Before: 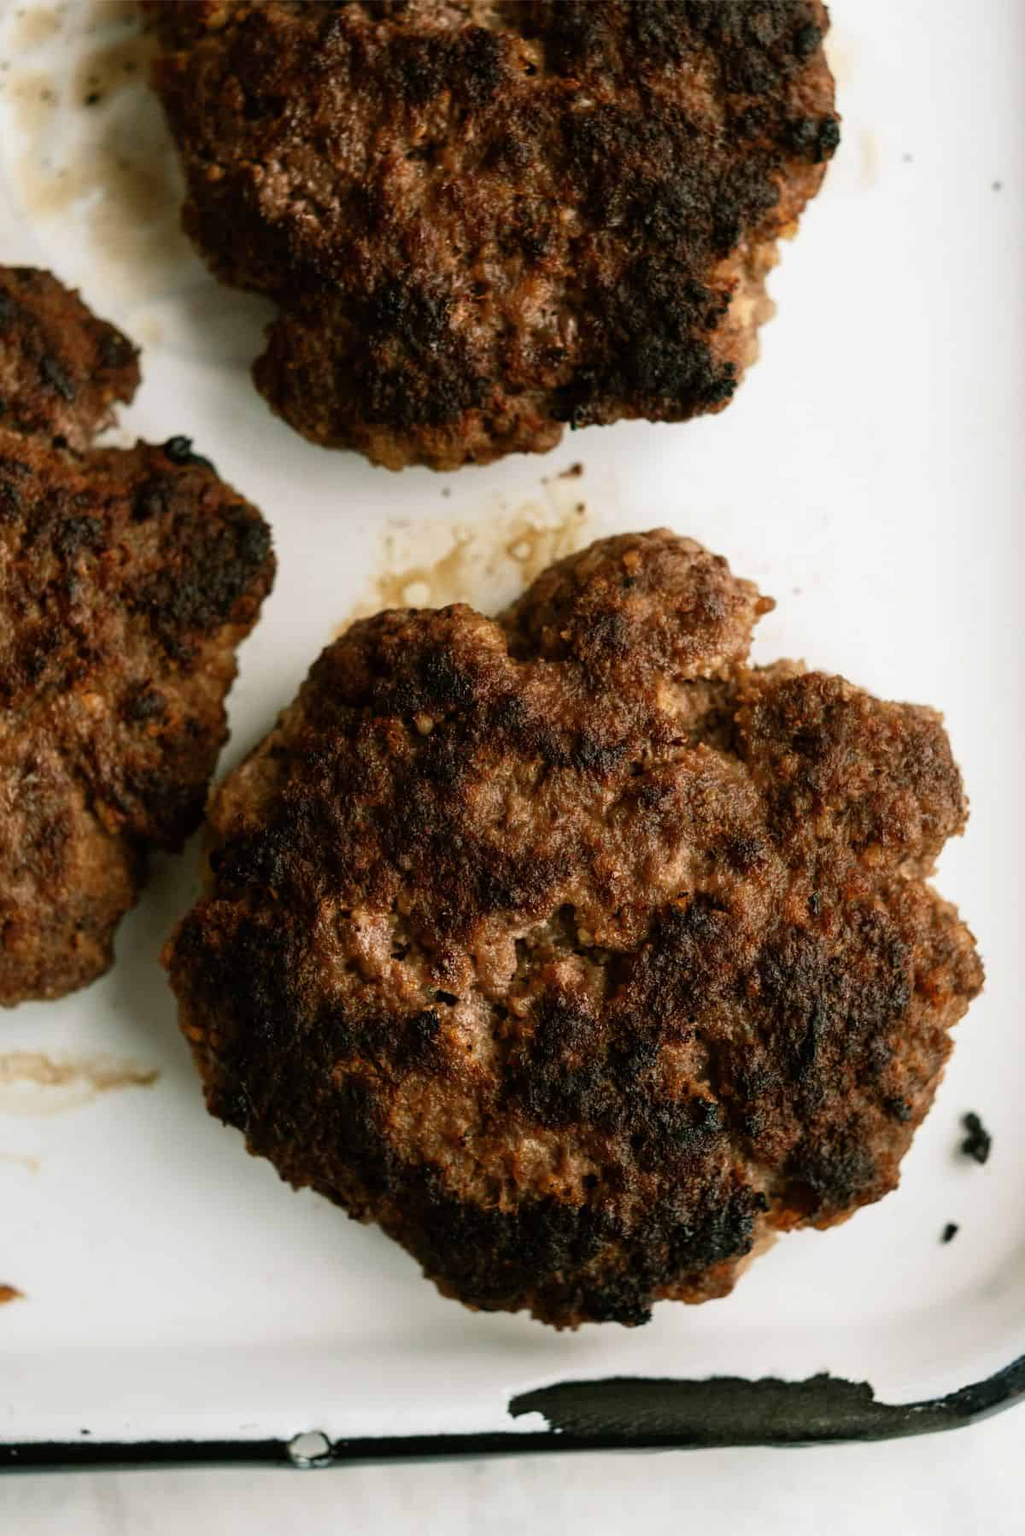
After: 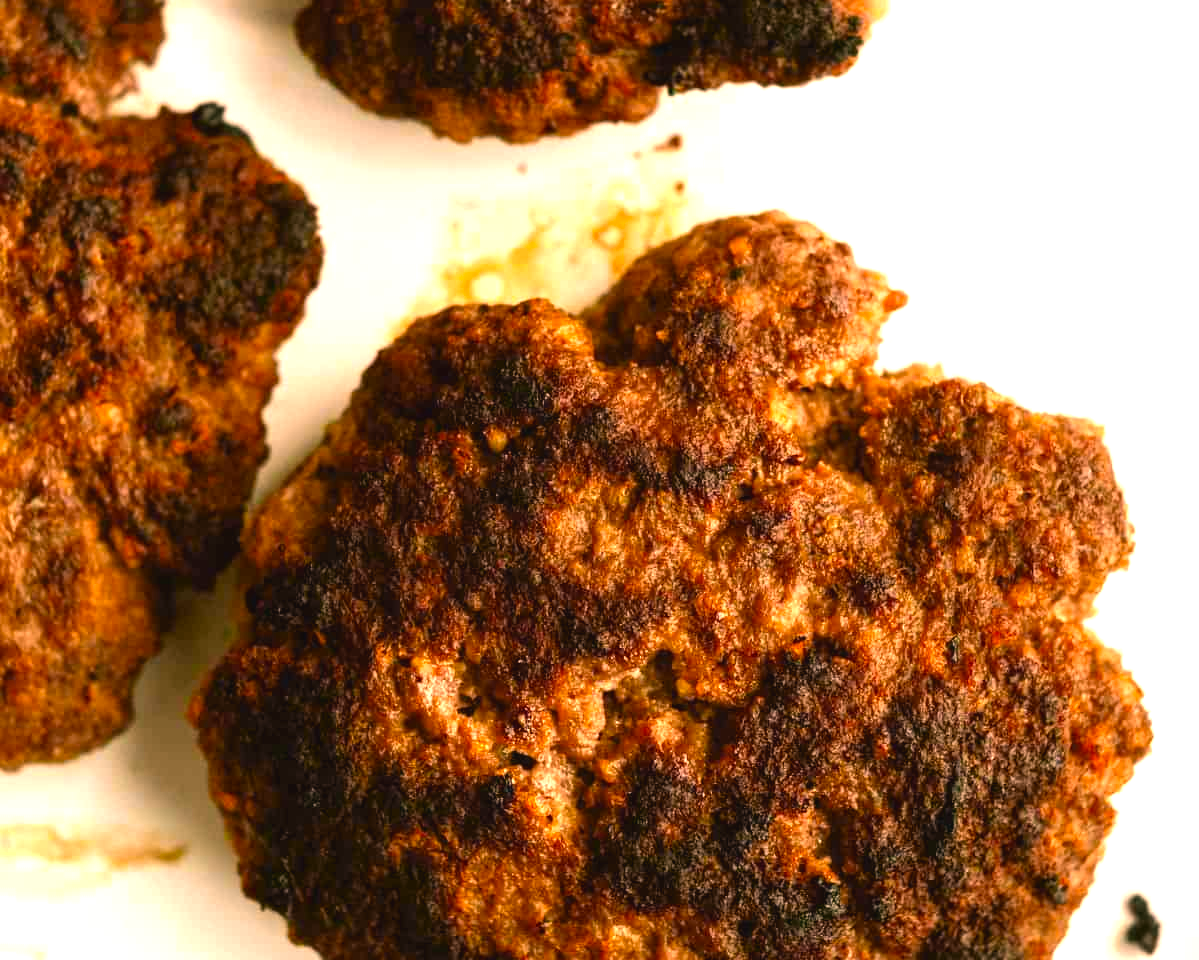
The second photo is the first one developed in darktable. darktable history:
color calibration: output R [1.063, -0.012, -0.003, 0], output B [-0.079, 0.047, 1, 0], x 0.33, y 0.346, temperature 5648.86 K
contrast brightness saturation: contrast -0.067, brightness -0.033, saturation -0.111
exposure: black level correction 0, exposure 1.096 EV, compensate exposure bias true, compensate highlight preservation false
crop and rotate: top 22.772%, bottom 23.782%
color zones: curves: ch0 [(0.224, 0.526) (0.75, 0.5)]; ch1 [(0.055, 0.526) (0.224, 0.761) (0.377, 0.526) (0.75, 0.5)]
